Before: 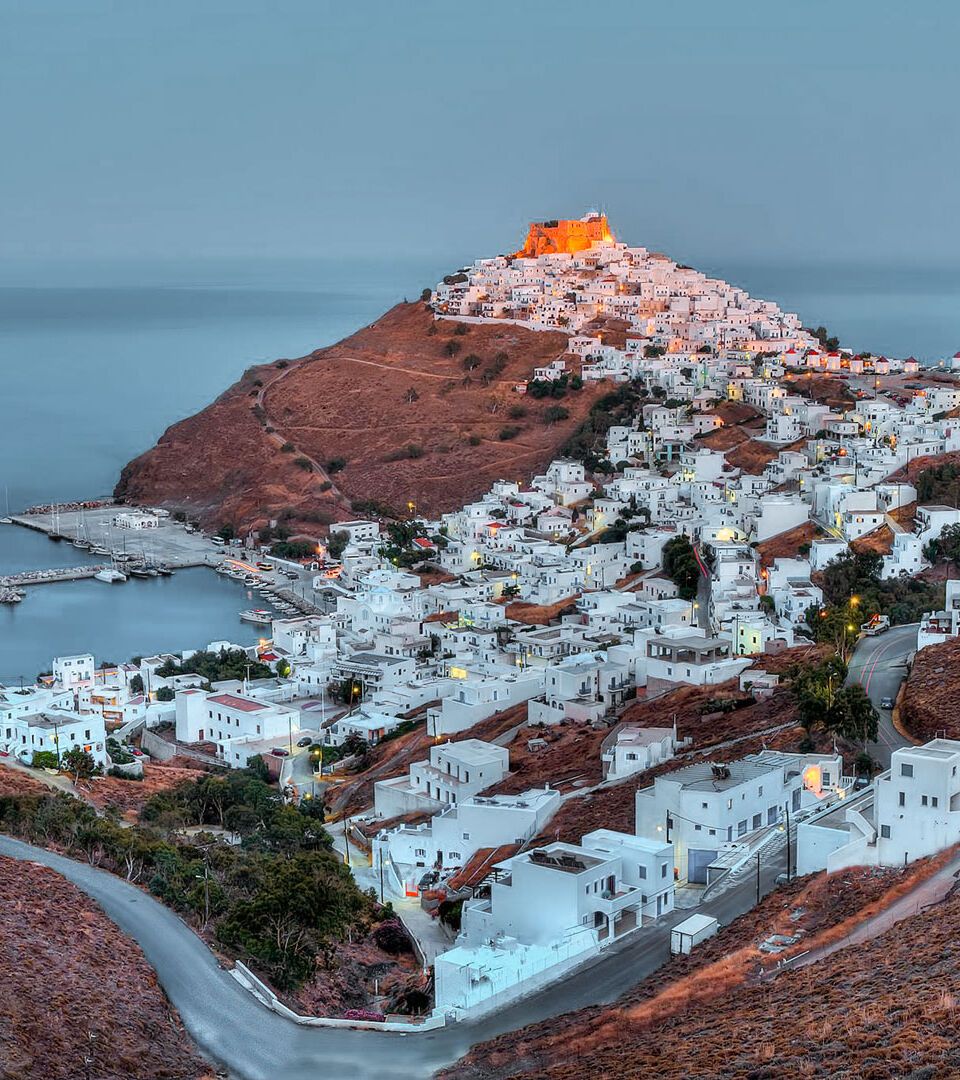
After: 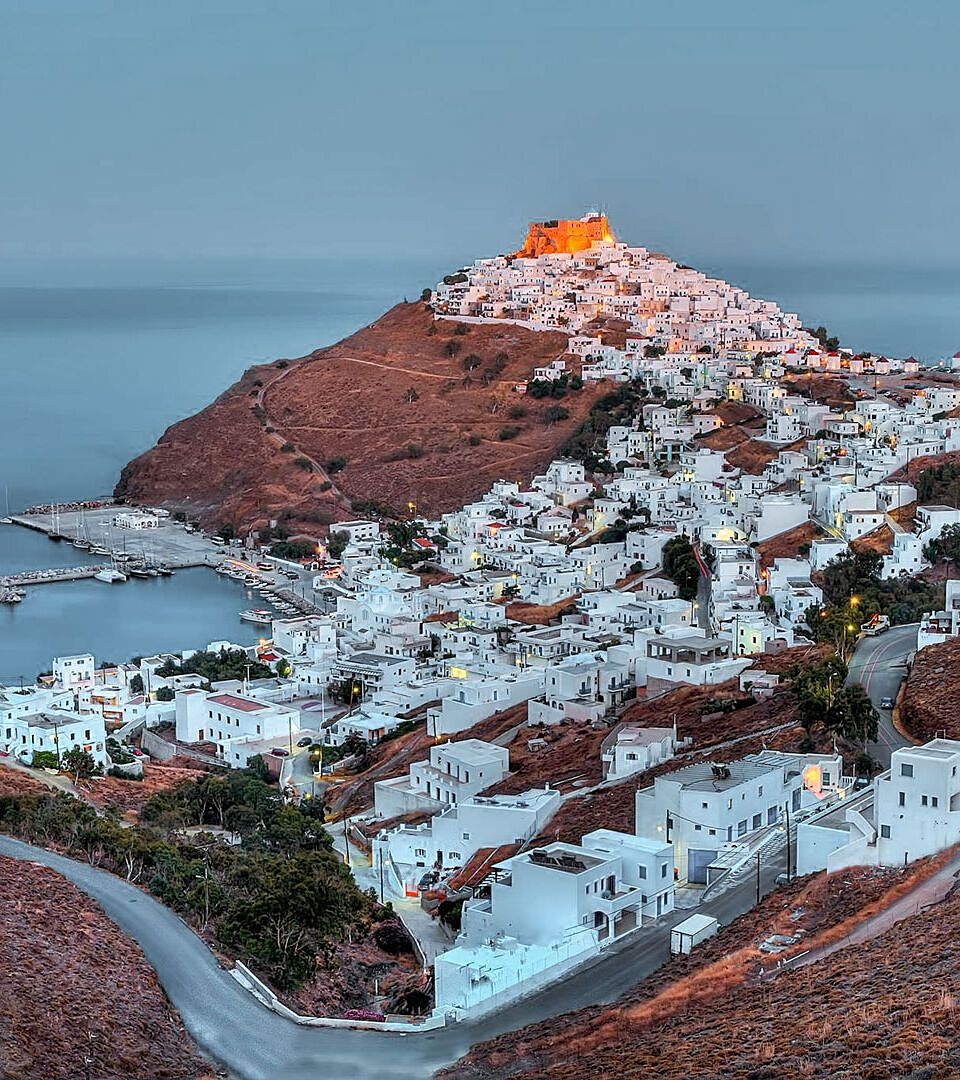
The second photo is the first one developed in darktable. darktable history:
sharpen: radius 1.928
